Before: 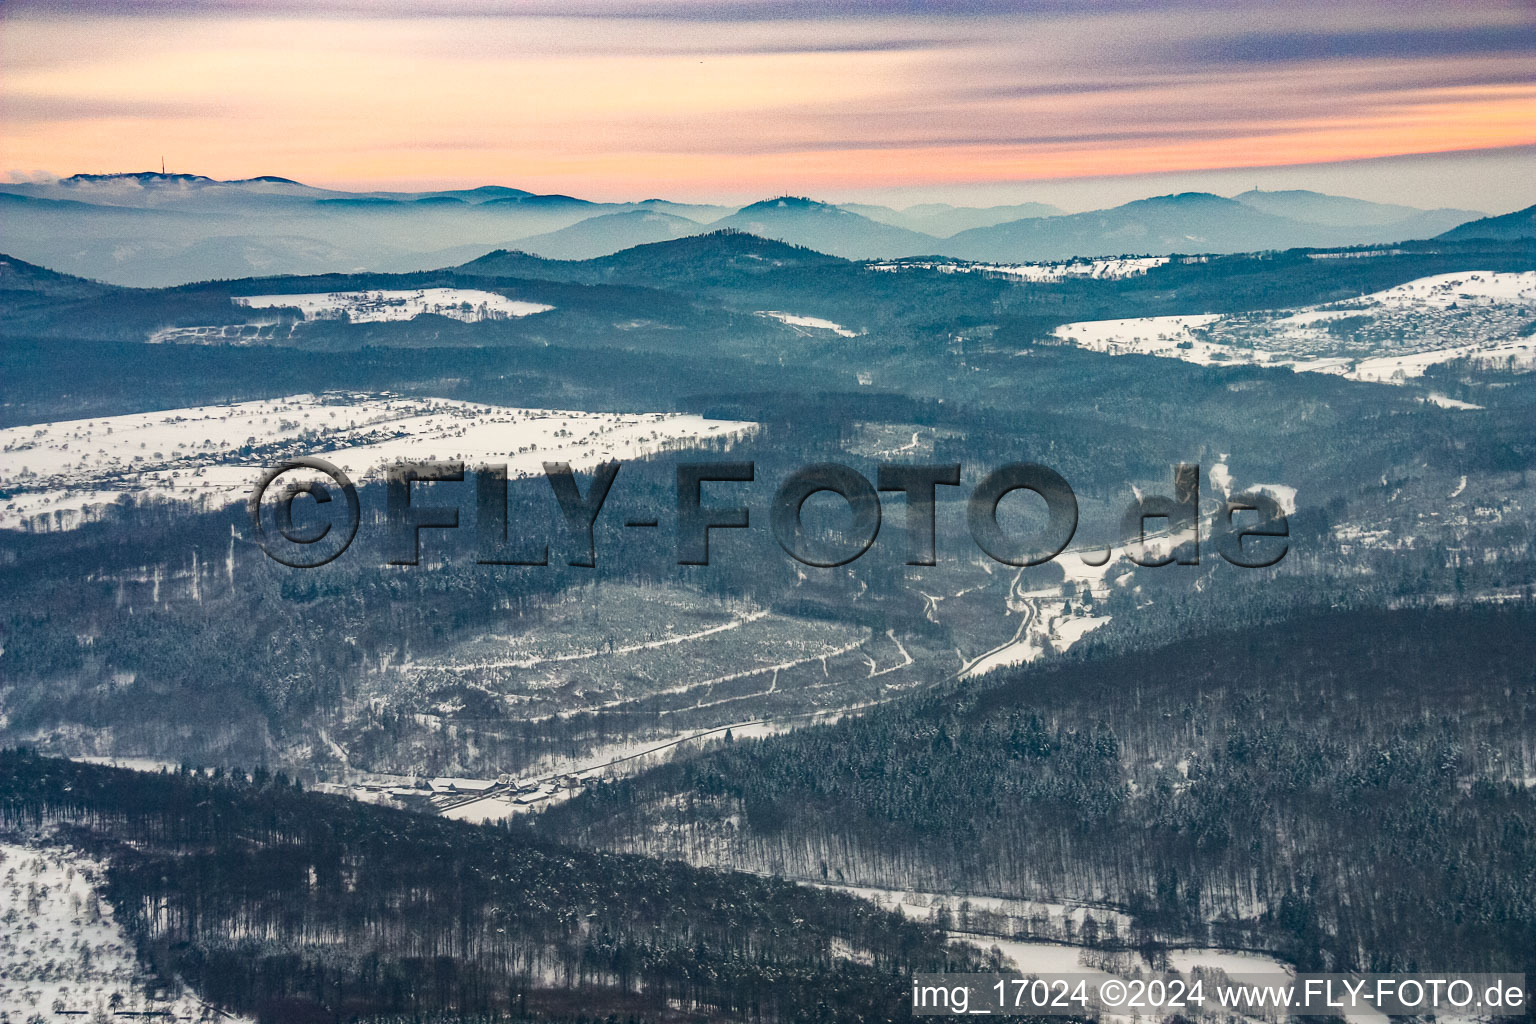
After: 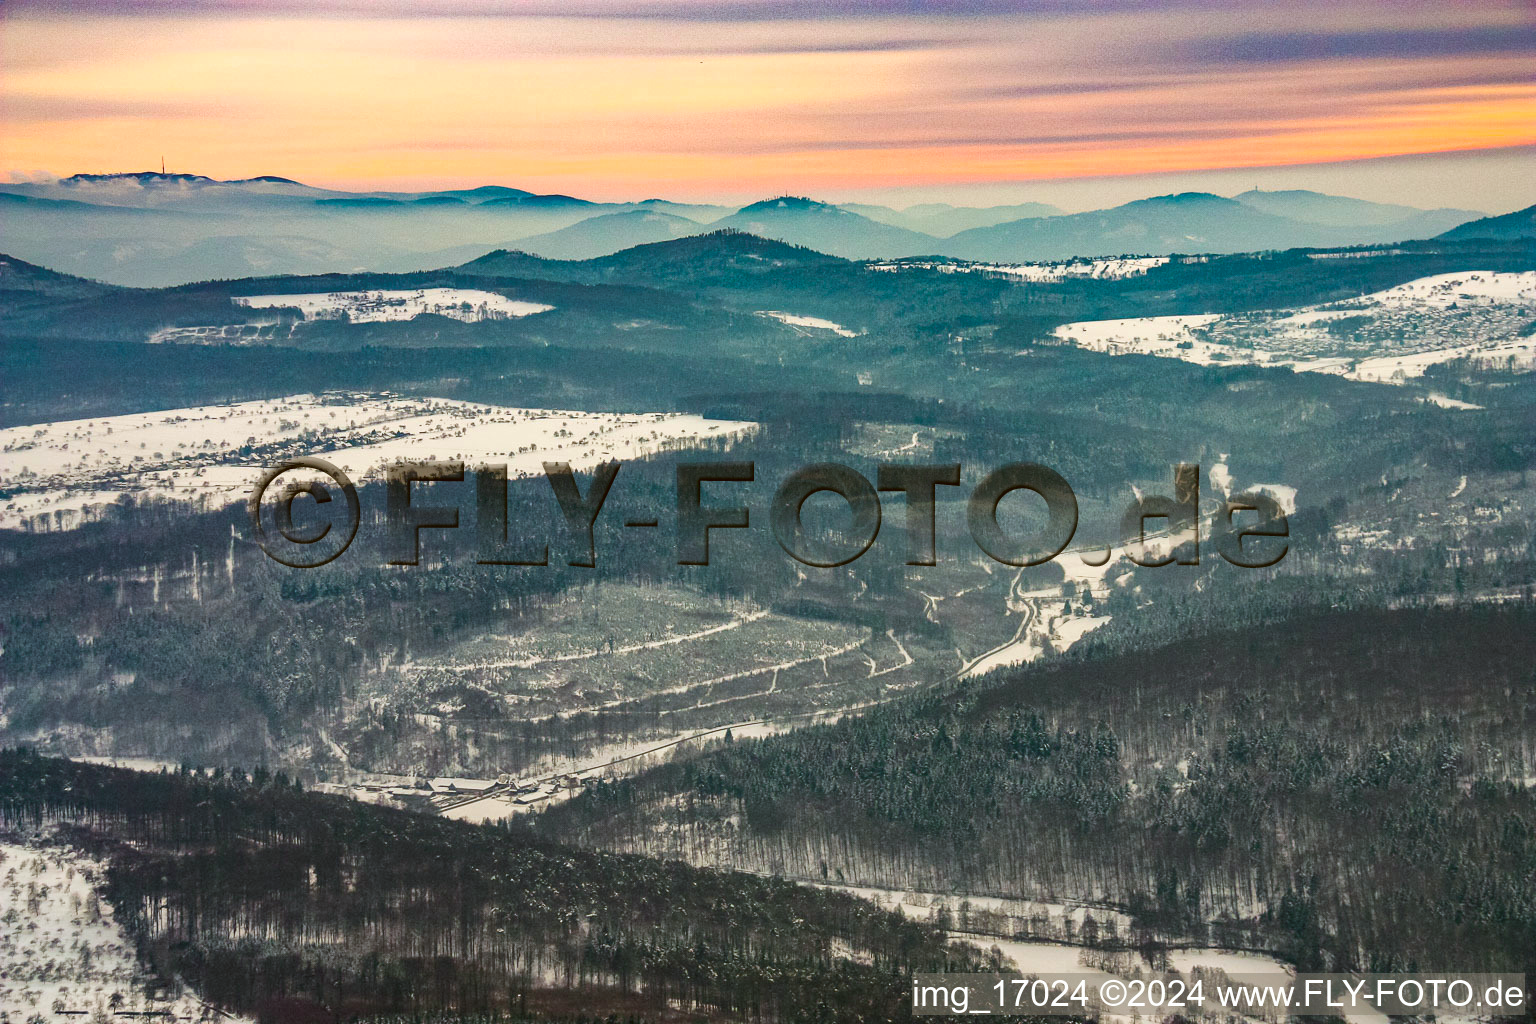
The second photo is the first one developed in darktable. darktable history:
color balance rgb: perceptual saturation grading › global saturation 25.019%, global vibrance 29.637%
color correction: highlights a* -0.505, highlights b* 0.164, shadows a* 4.5, shadows b* 20.19
